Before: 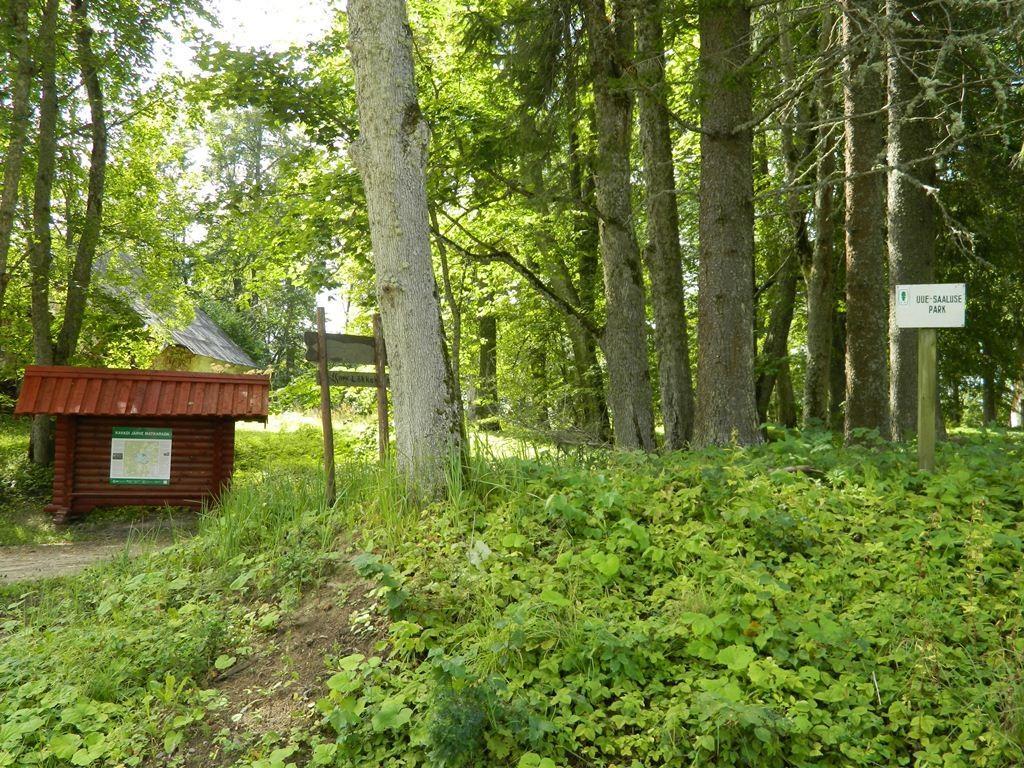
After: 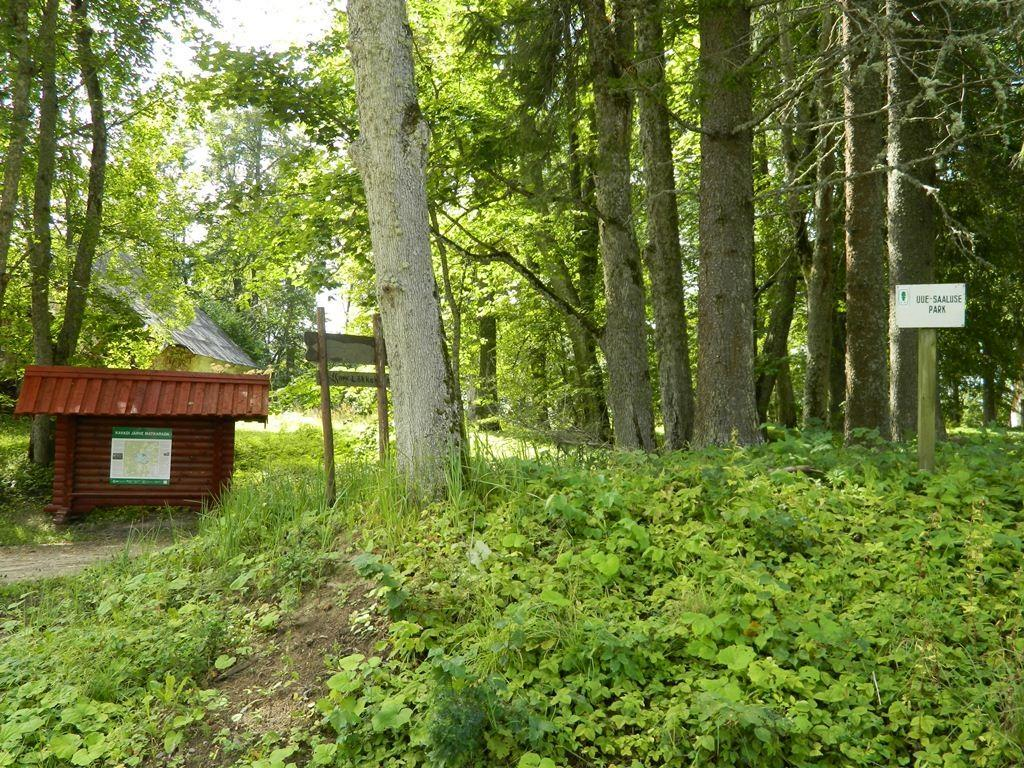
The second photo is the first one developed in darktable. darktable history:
contrast brightness saturation: contrast 0.075
